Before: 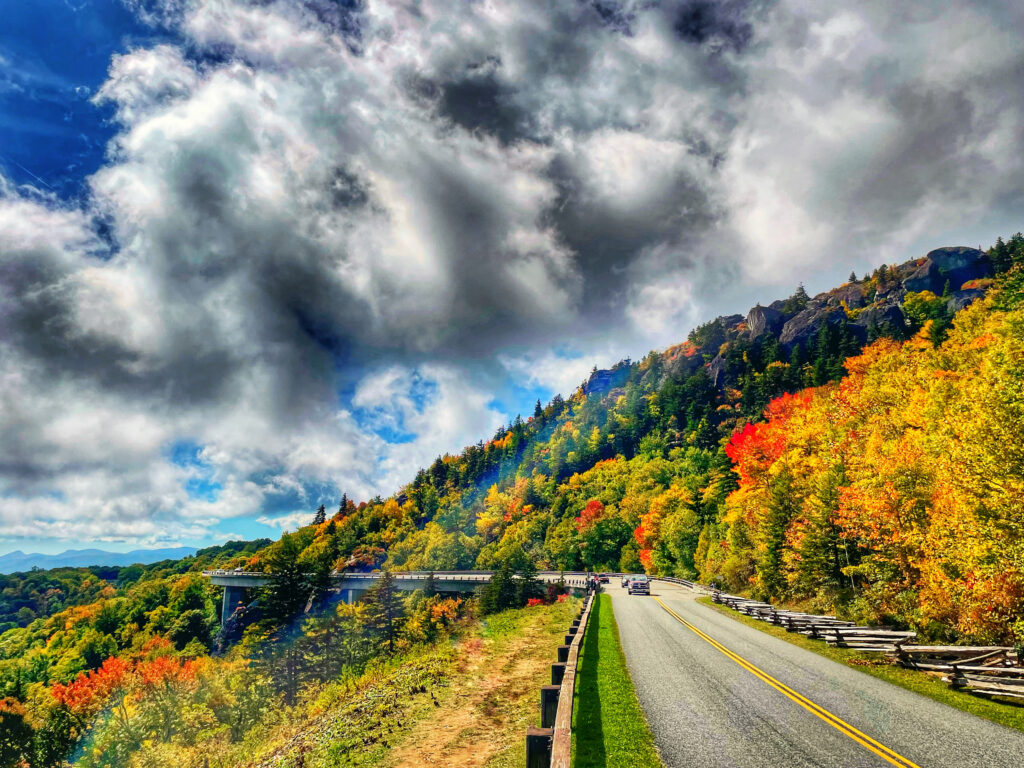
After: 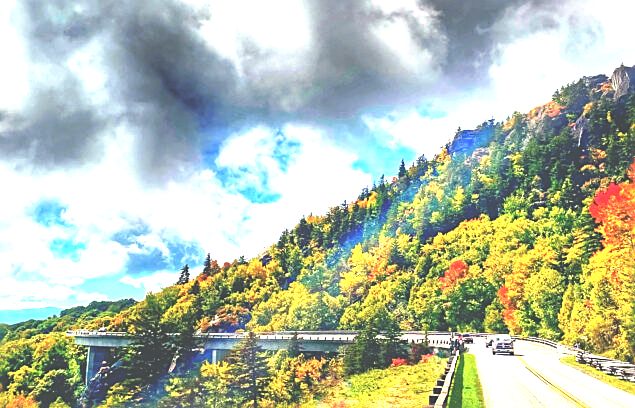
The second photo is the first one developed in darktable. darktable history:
crop: left 13.312%, top 31.28%, right 24.627%, bottom 15.582%
exposure: black level correction -0.023, exposure 1.397 EV, compensate highlight preservation false
sharpen: on, module defaults
